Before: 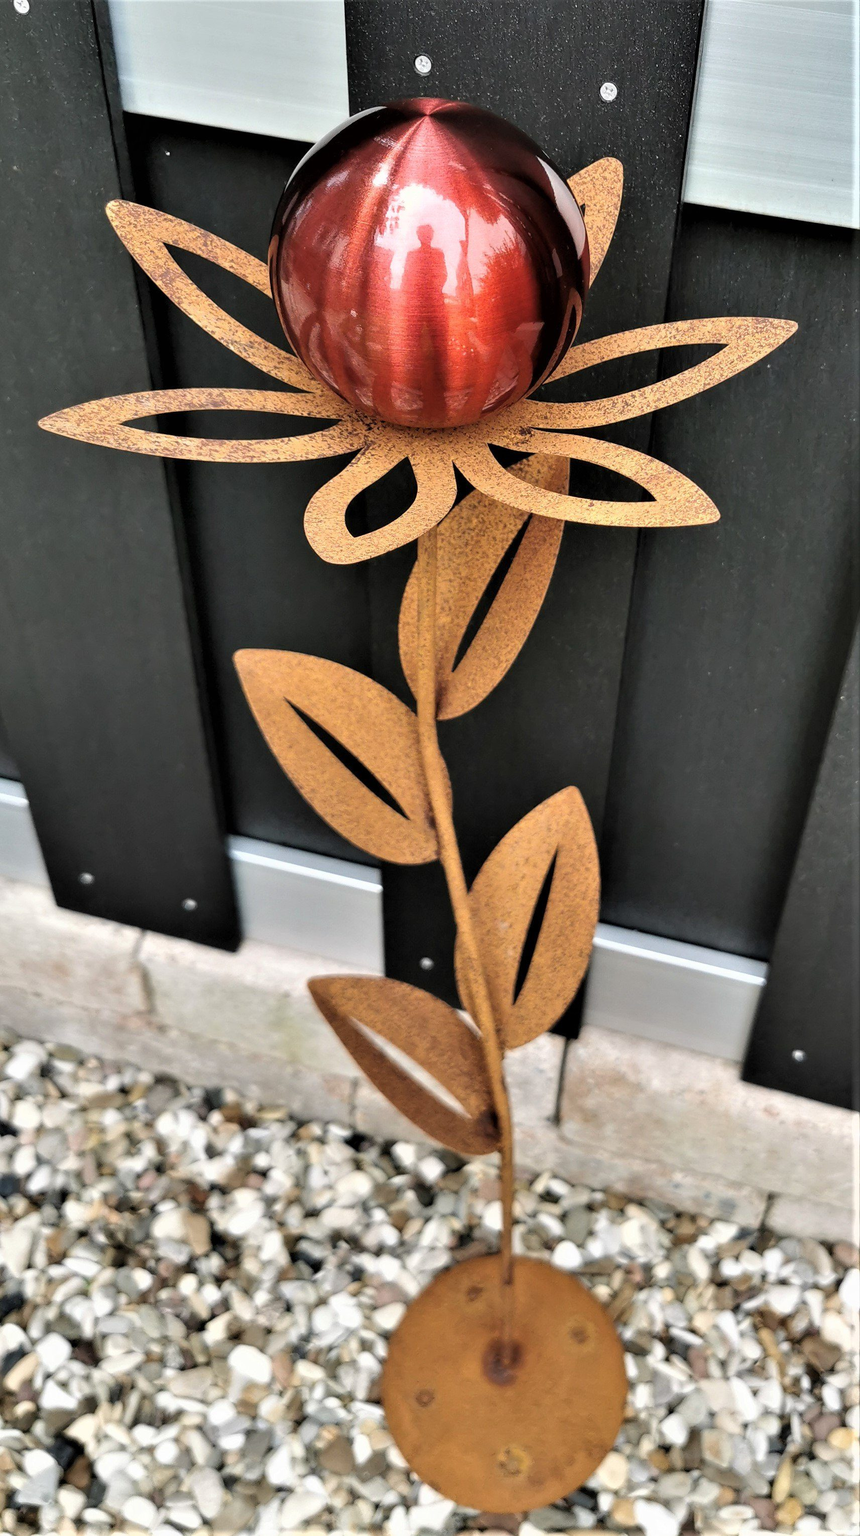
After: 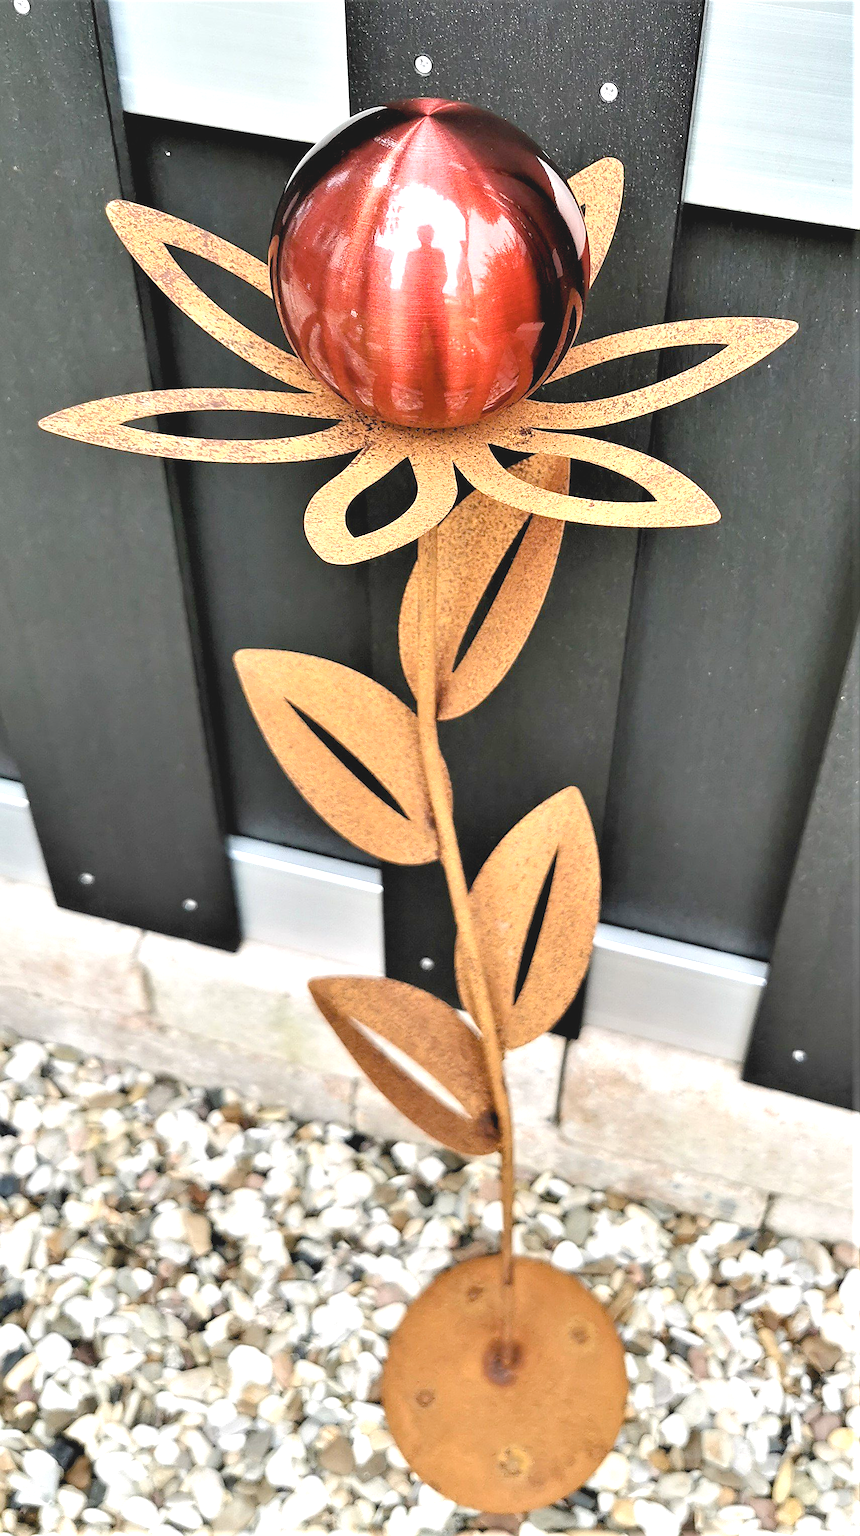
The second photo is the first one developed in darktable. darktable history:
color balance rgb: perceptual saturation grading › global saturation 20%, perceptual saturation grading › highlights -25%, perceptual saturation grading › shadows 25%
exposure: black level correction 0.001, exposure 0.955 EV, compensate exposure bias true, compensate highlight preservation false
sharpen: on, module defaults
contrast brightness saturation: contrast -0.15, brightness 0.05, saturation -0.12
